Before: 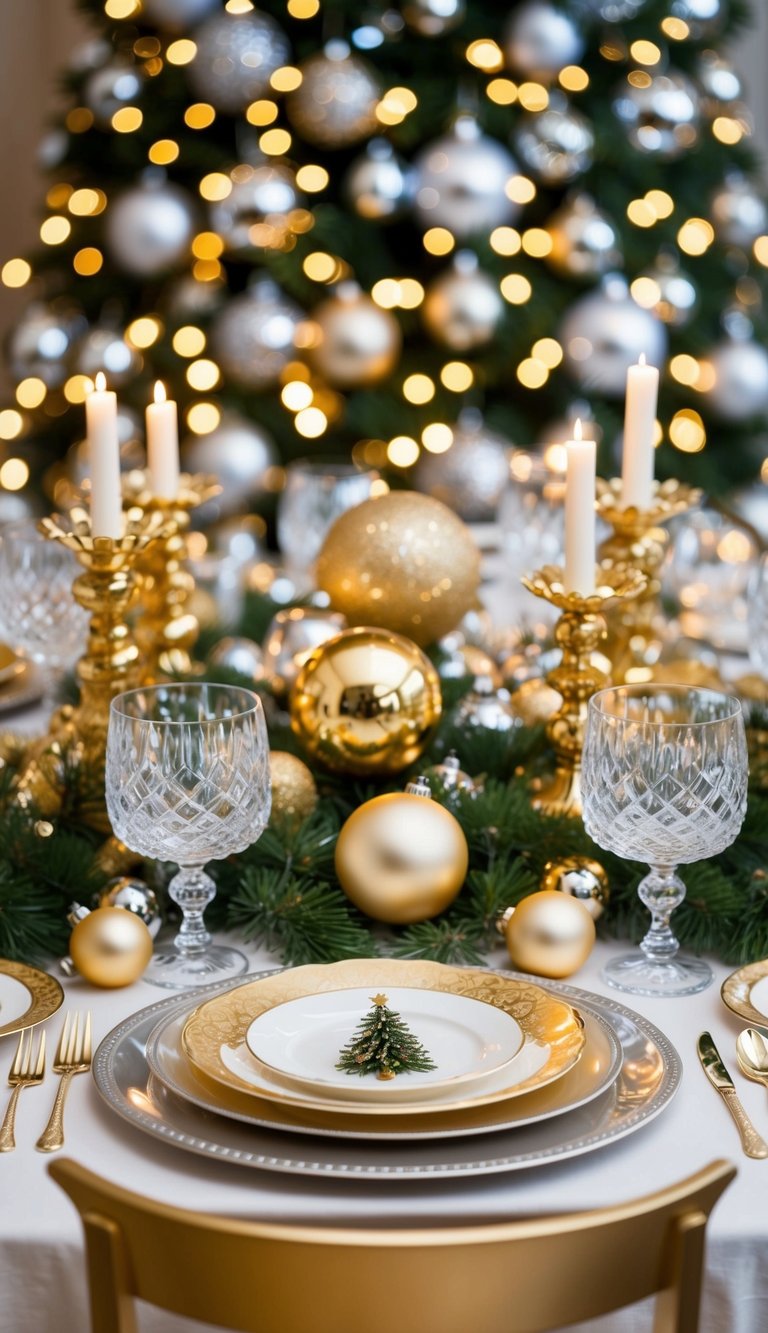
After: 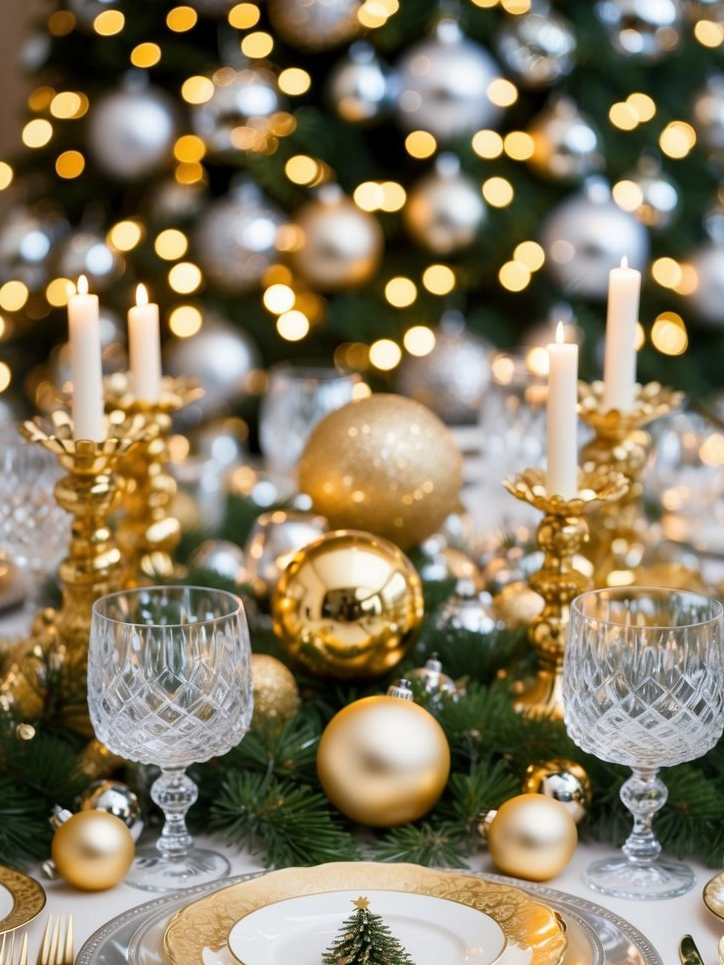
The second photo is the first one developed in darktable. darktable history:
crop: left 2.399%, top 7.352%, right 3.27%, bottom 20.245%
